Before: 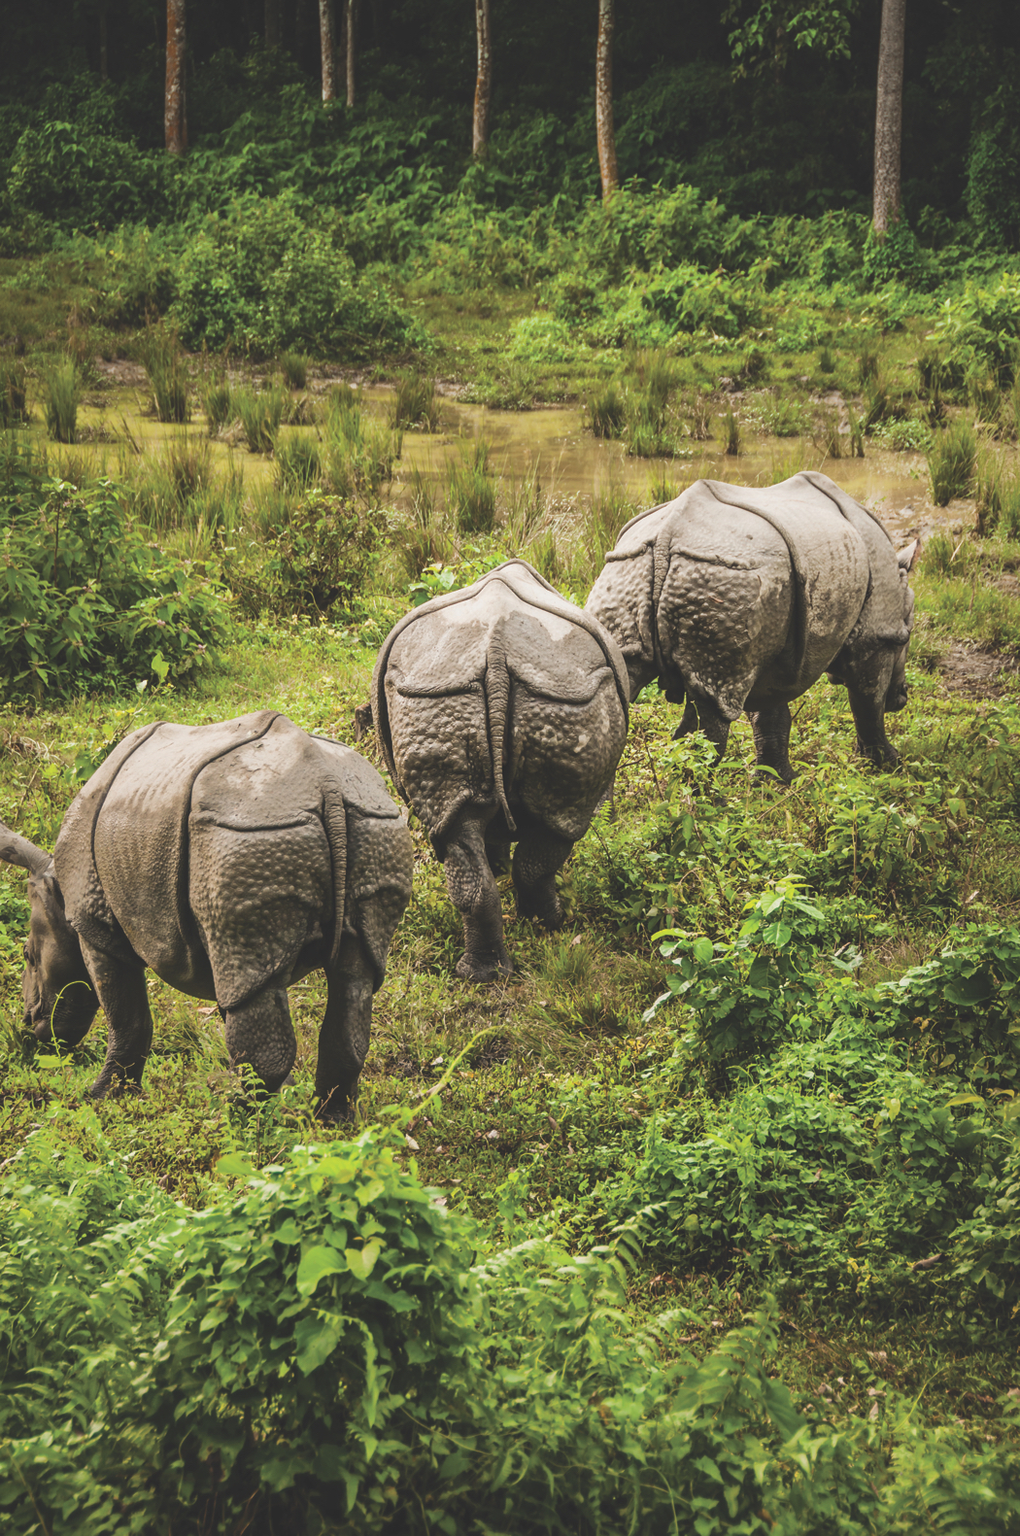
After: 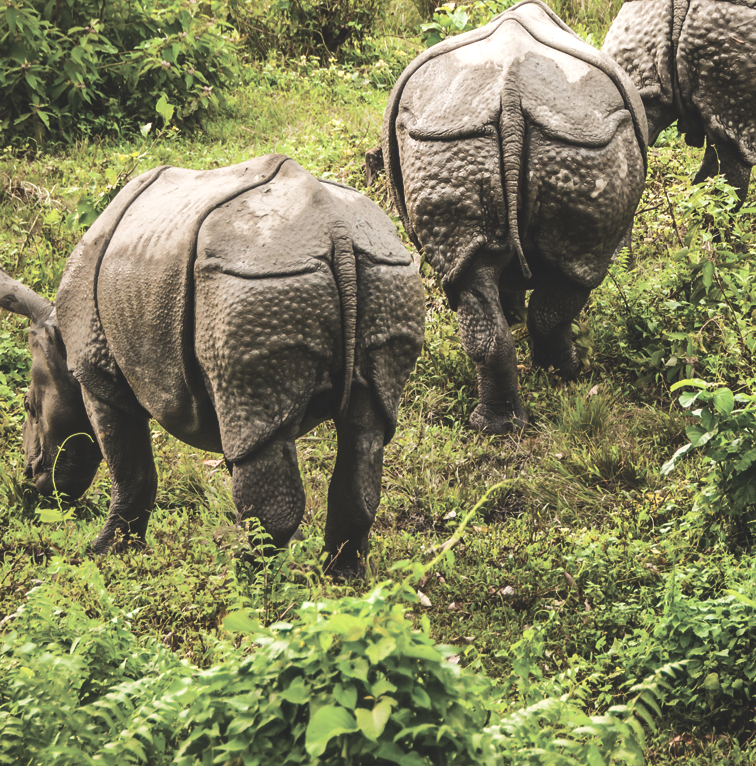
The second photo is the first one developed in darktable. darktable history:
tone equalizer: -8 EV -0.417 EV, -7 EV -0.389 EV, -6 EV -0.333 EV, -5 EV -0.222 EV, -3 EV 0.222 EV, -2 EV 0.333 EV, -1 EV 0.389 EV, +0 EV 0.417 EV, edges refinement/feathering 500, mask exposure compensation -1.57 EV, preserve details no
crop: top 36.498%, right 27.964%, bottom 14.995%
contrast brightness saturation: saturation -0.17
